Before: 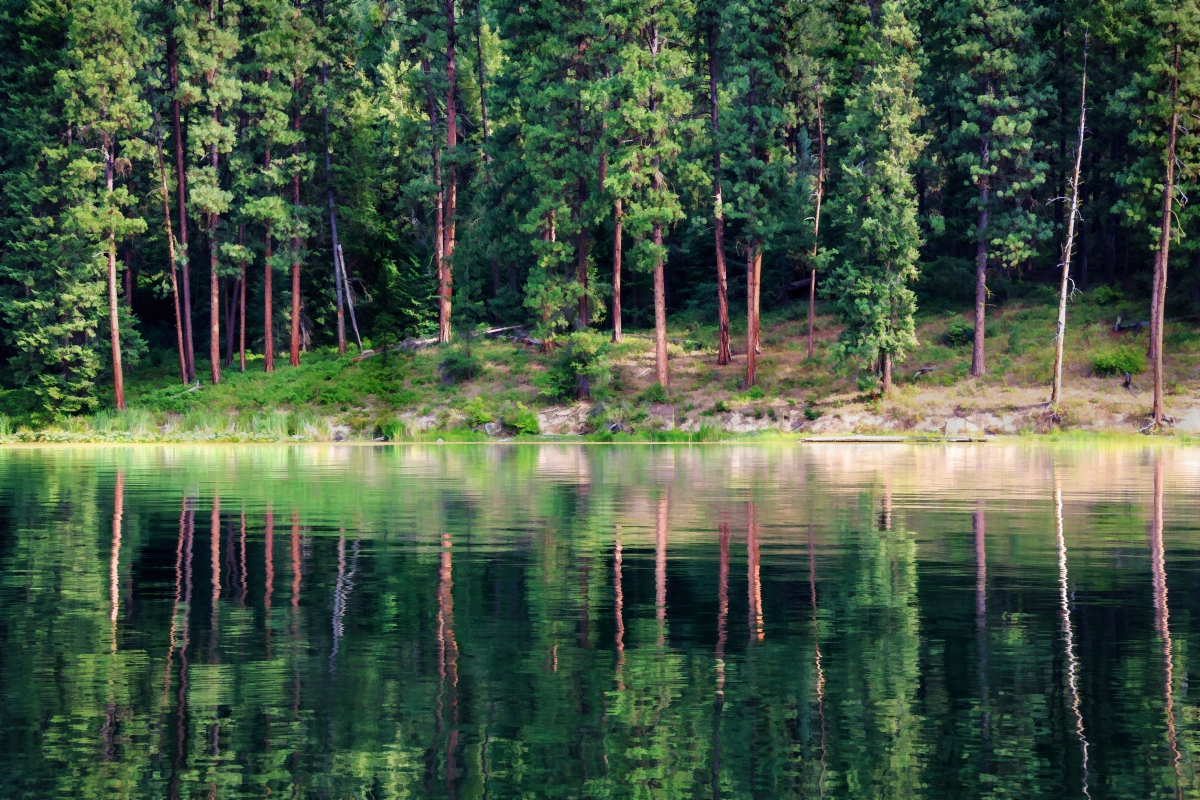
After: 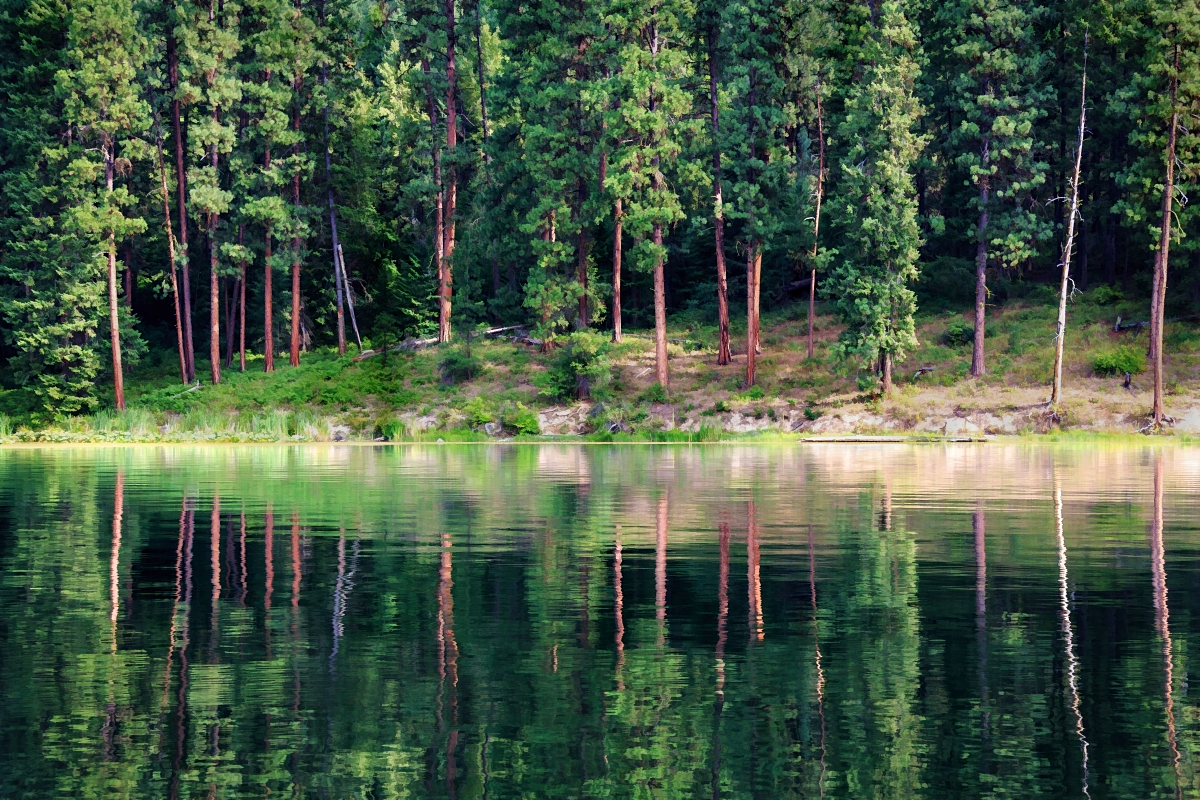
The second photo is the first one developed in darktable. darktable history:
sharpen: radius 1.272, amount 0.305, threshold 0
tone equalizer: on, module defaults
